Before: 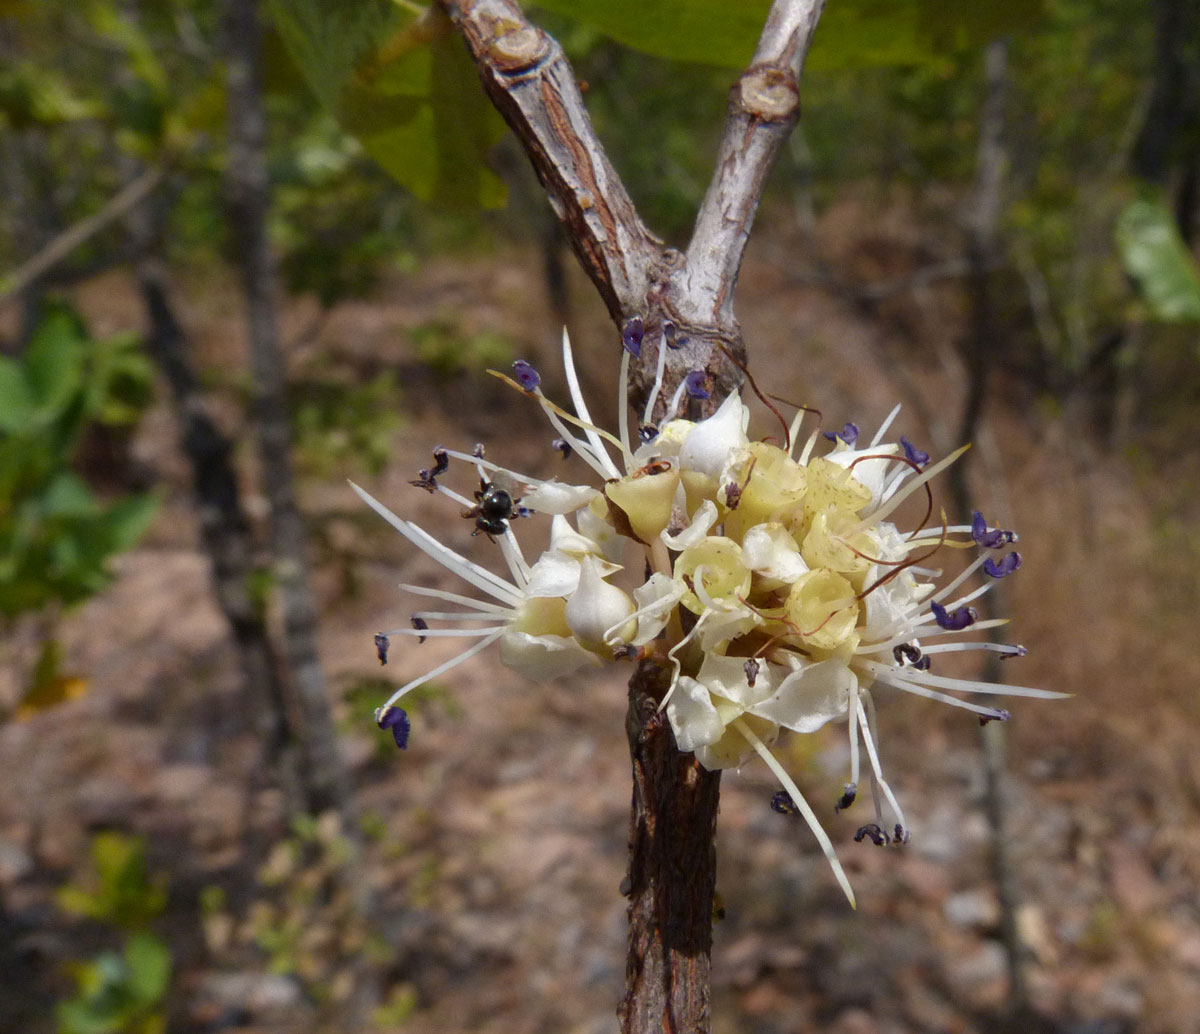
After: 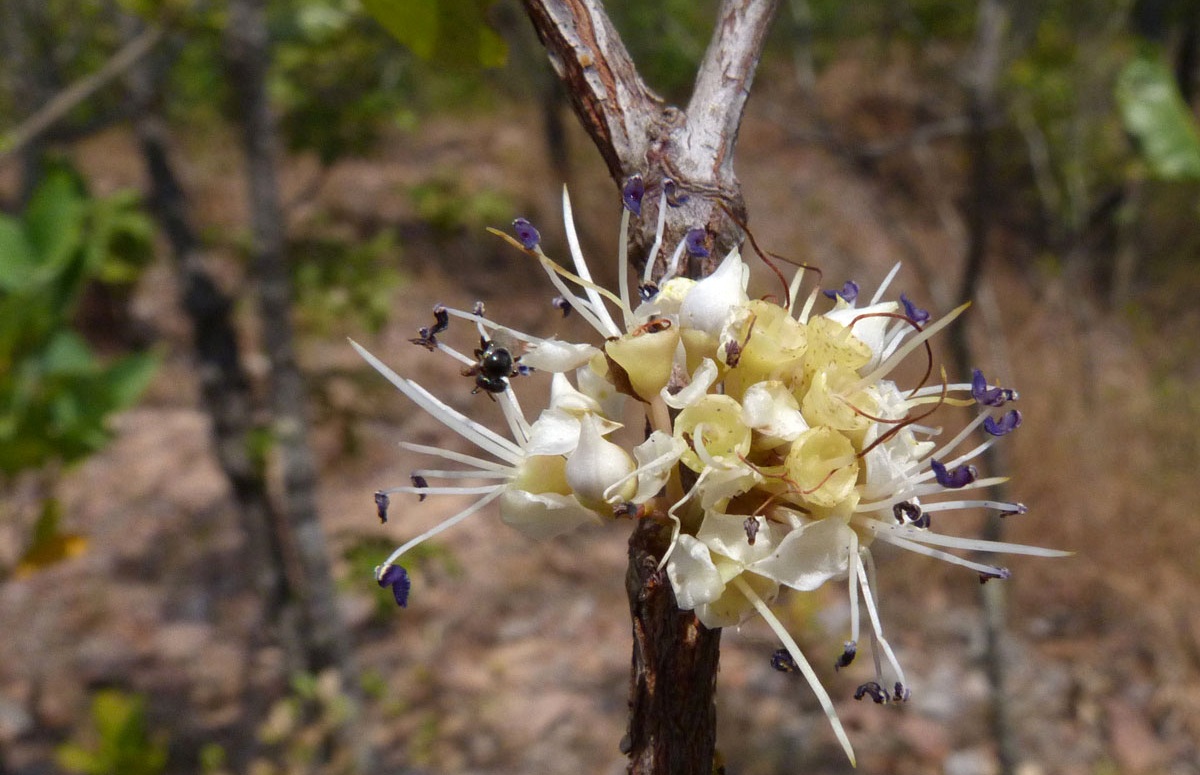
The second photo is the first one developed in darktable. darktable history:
crop: top 13.733%, bottom 11.285%
levels: gray 50.78%, levels [0, 0.48, 0.961]
